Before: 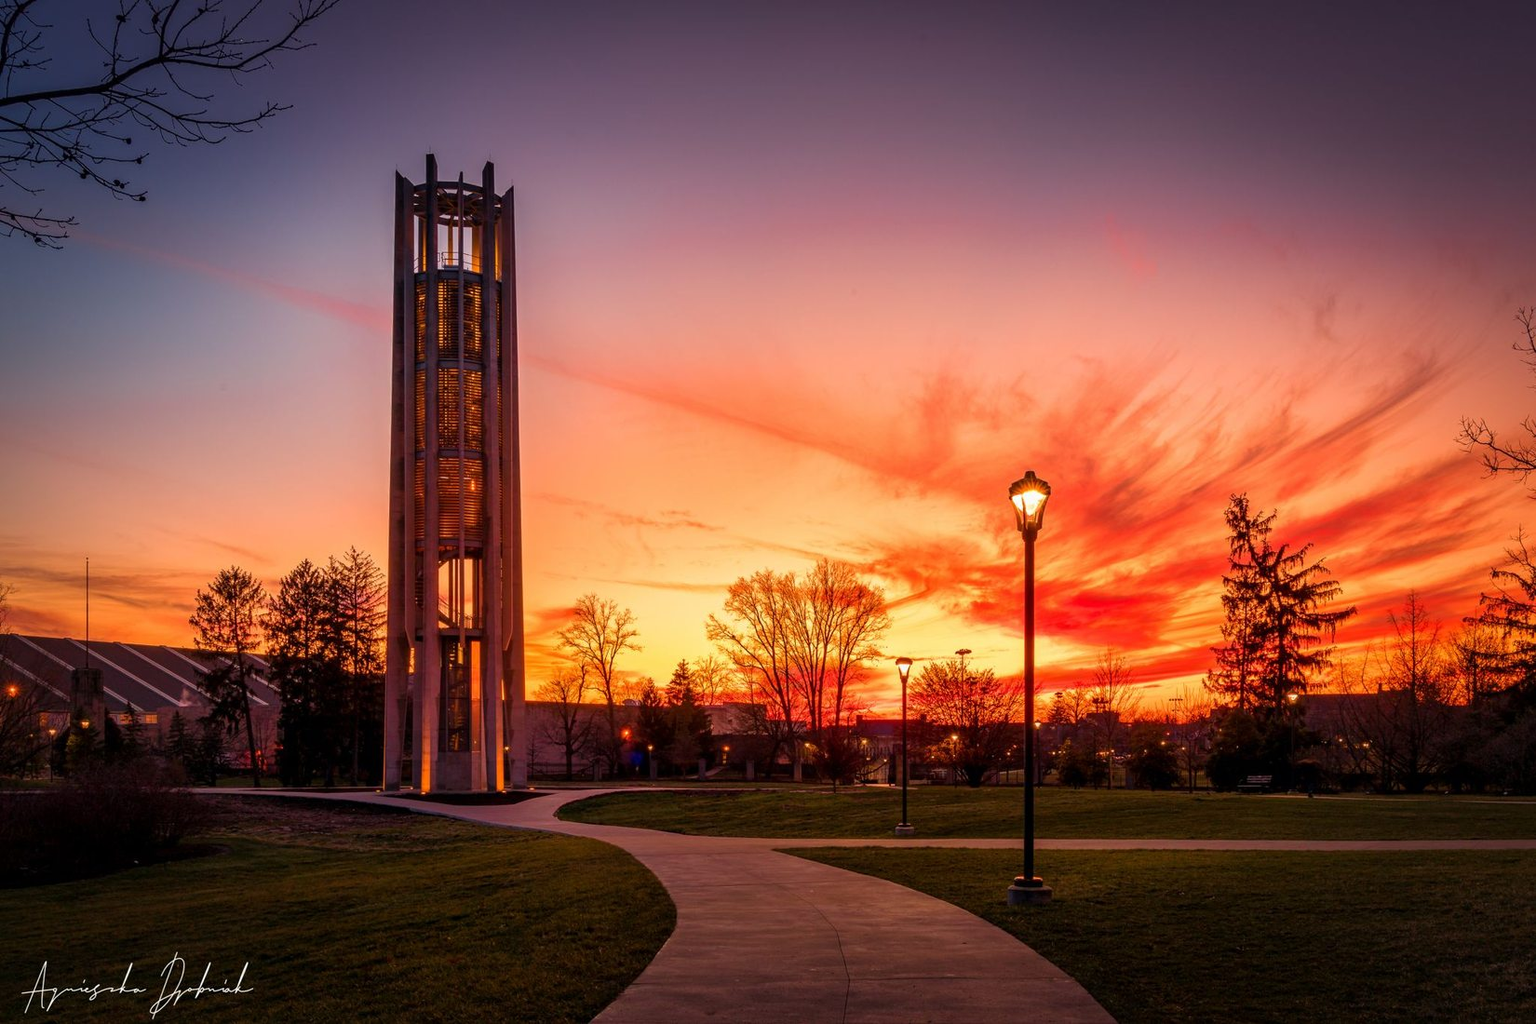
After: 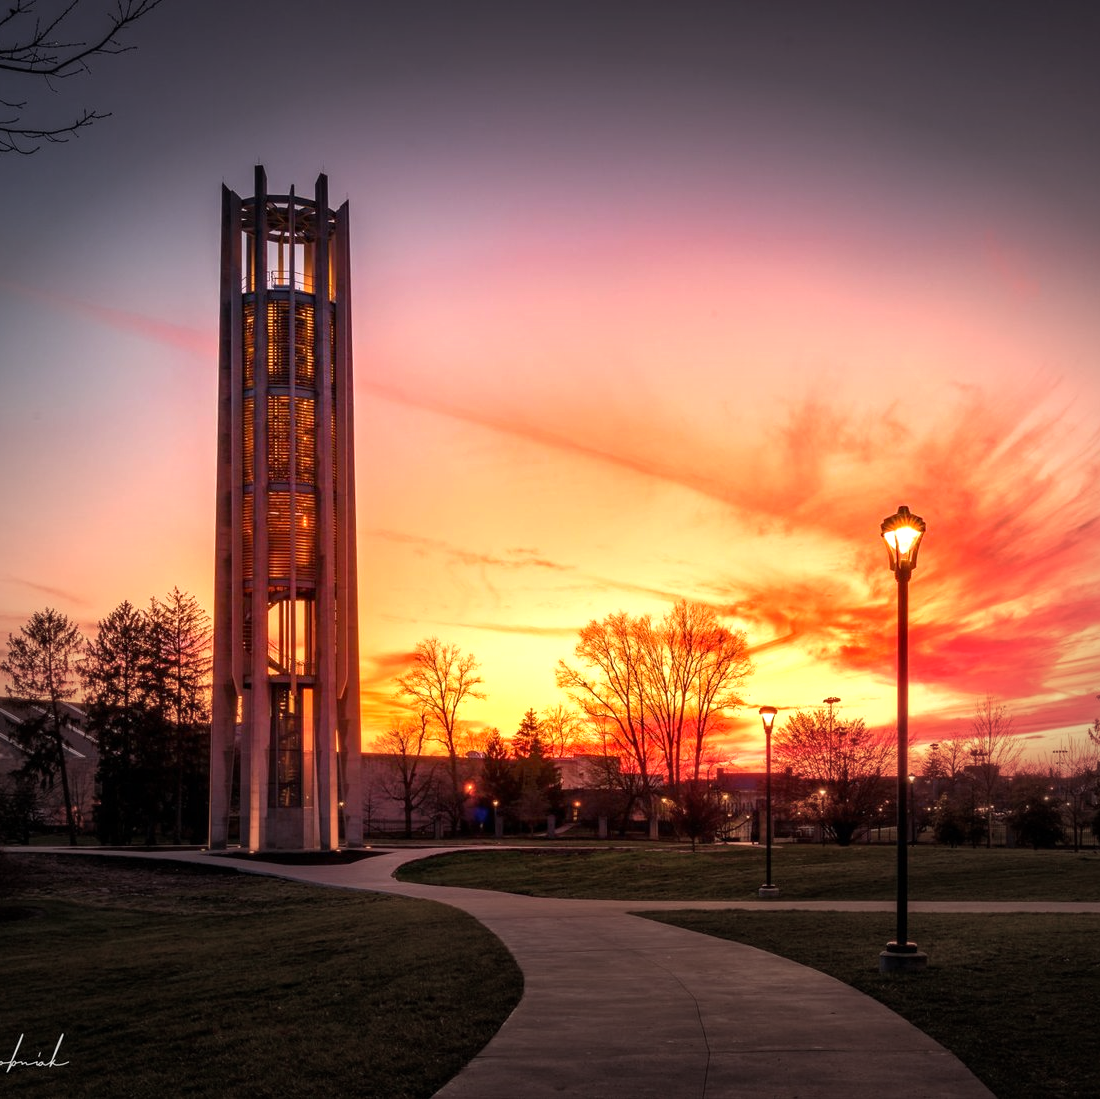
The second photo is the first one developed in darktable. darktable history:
crop and rotate: left 12.364%, right 20.951%
vignetting: fall-off start 70.64%, center (0.04, -0.097), width/height ratio 1.334, unbound false
exposure: exposure 0.61 EV, compensate highlight preservation false
